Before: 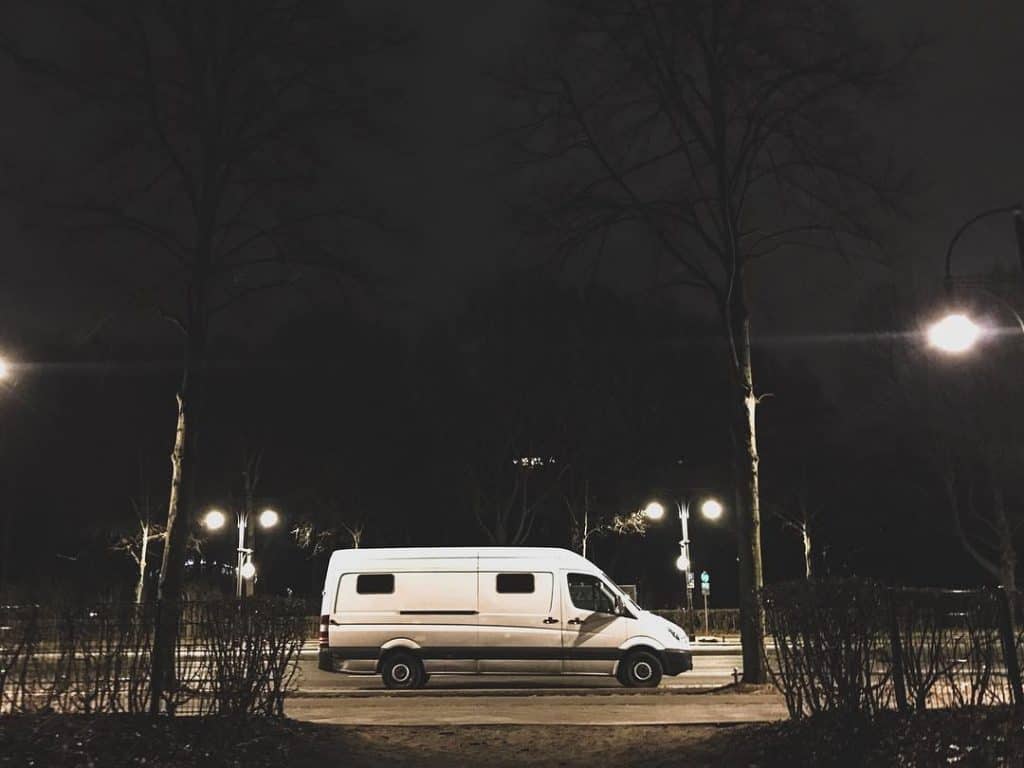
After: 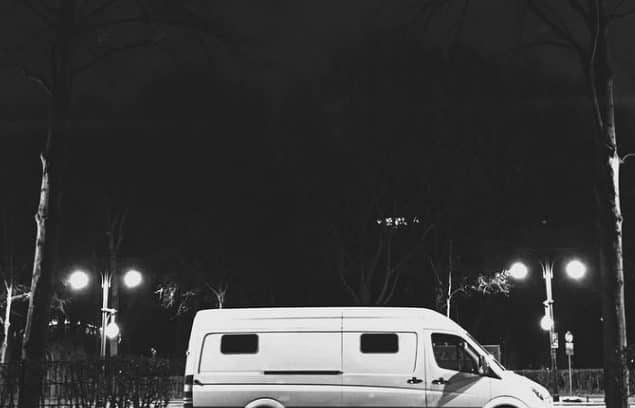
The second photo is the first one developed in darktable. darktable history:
crop: left 13.312%, top 31.28%, right 24.627%, bottom 15.582%
color calibration: x 0.37, y 0.382, temperature 4313.32 K
color correction: highlights a* 7.34, highlights b* 4.37
monochrome: on, module defaults
